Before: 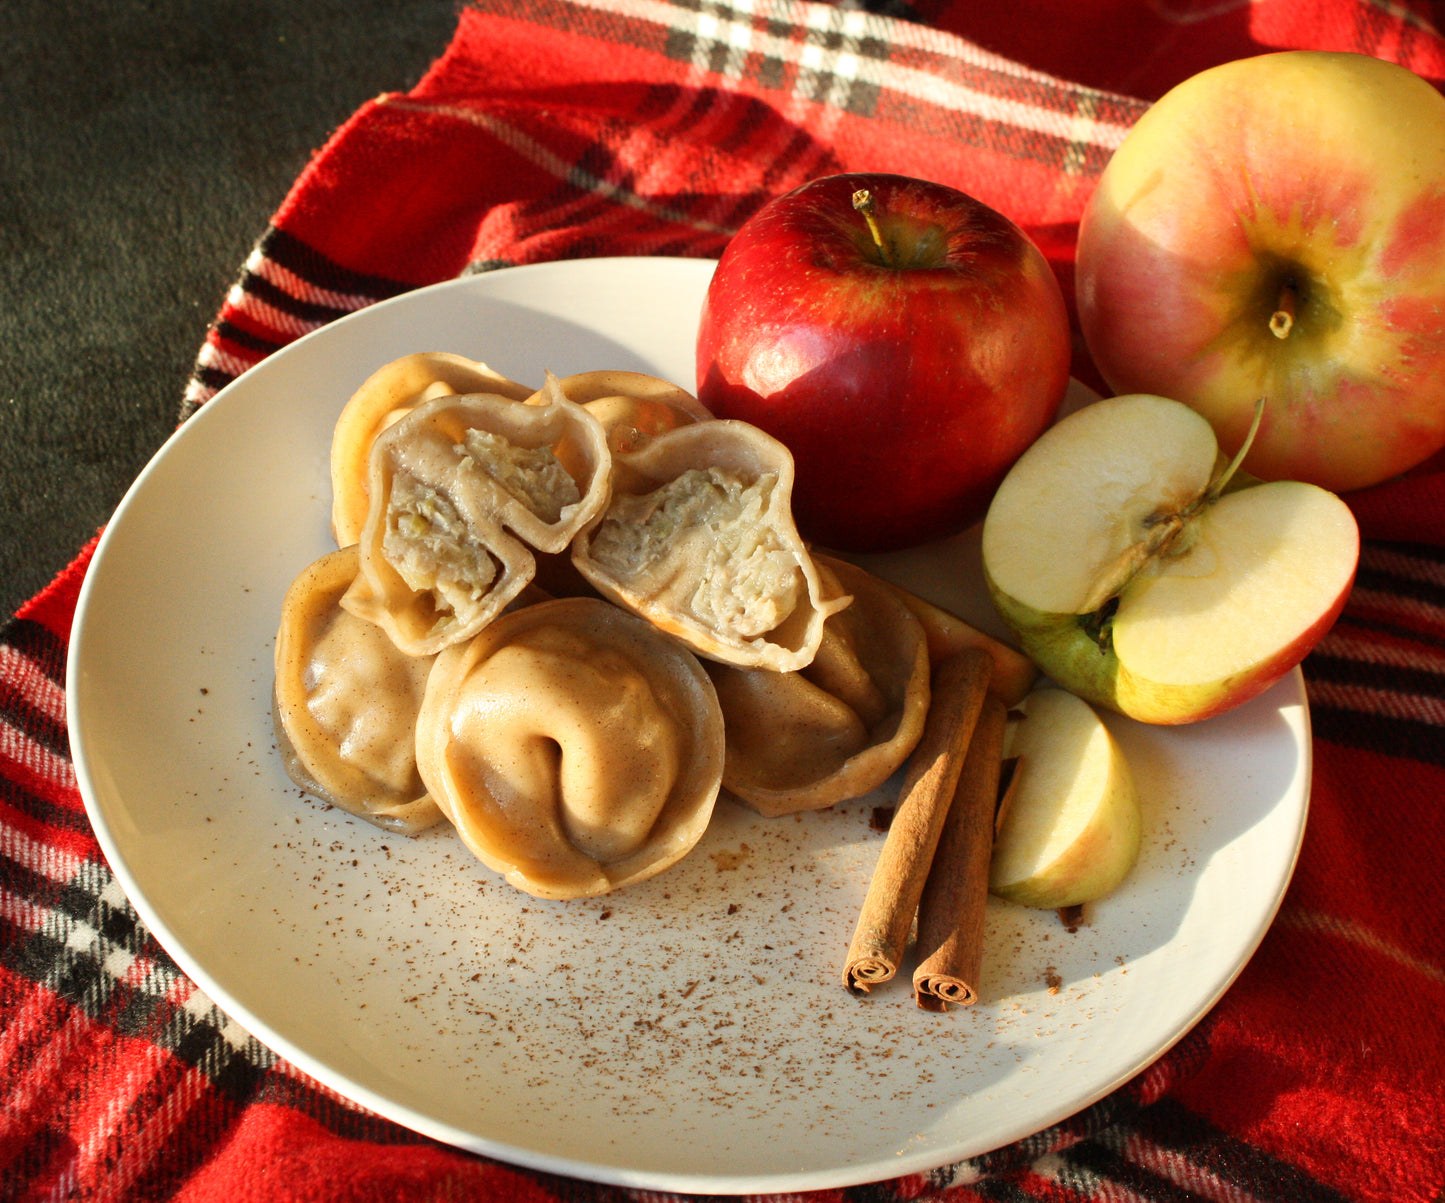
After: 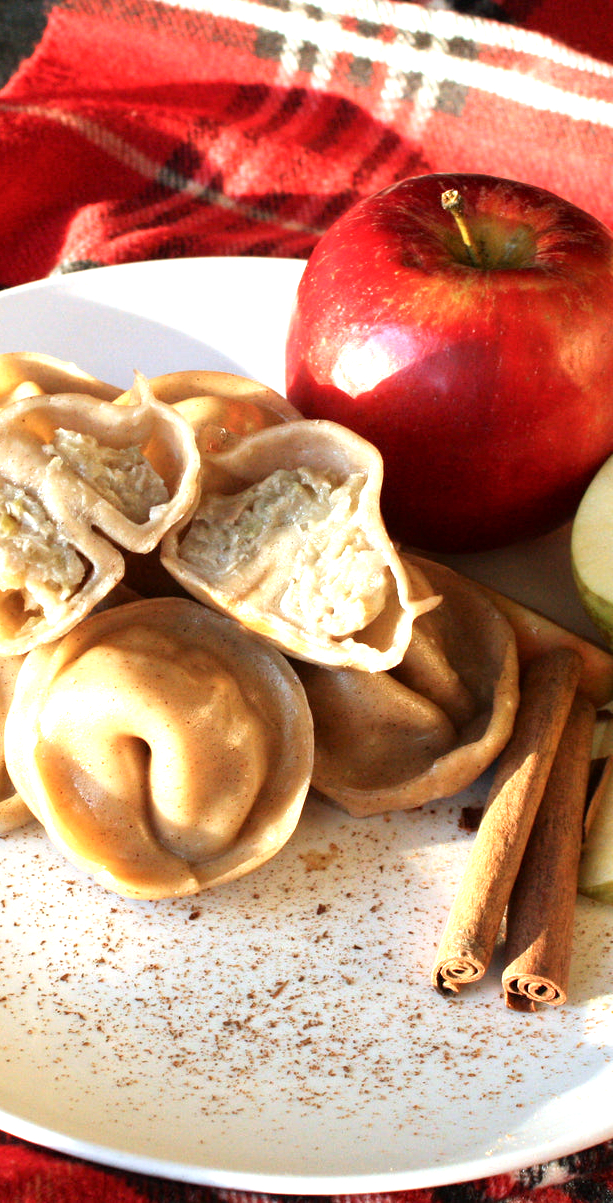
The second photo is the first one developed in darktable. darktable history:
tone equalizer: -8 EV -0.382 EV, -7 EV -0.374 EV, -6 EV -0.355 EV, -5 EV -0.224 EV, -3 EV 0.239 EV, -2 EV 0.304 EV, -1 EV 0.373 EV, +0 EV 0.397 EV, mask exposure compensation -0.489 EV
crop: left 28.5%, right 29.062%
exposure: black level correction 0.001, exposure 0.499 EV, compensate exposure bias true, compensate highlight preservation false
color calibration: illuminant as shot in camera, x 0.37, y 0.382, temperature 4314.66 K
